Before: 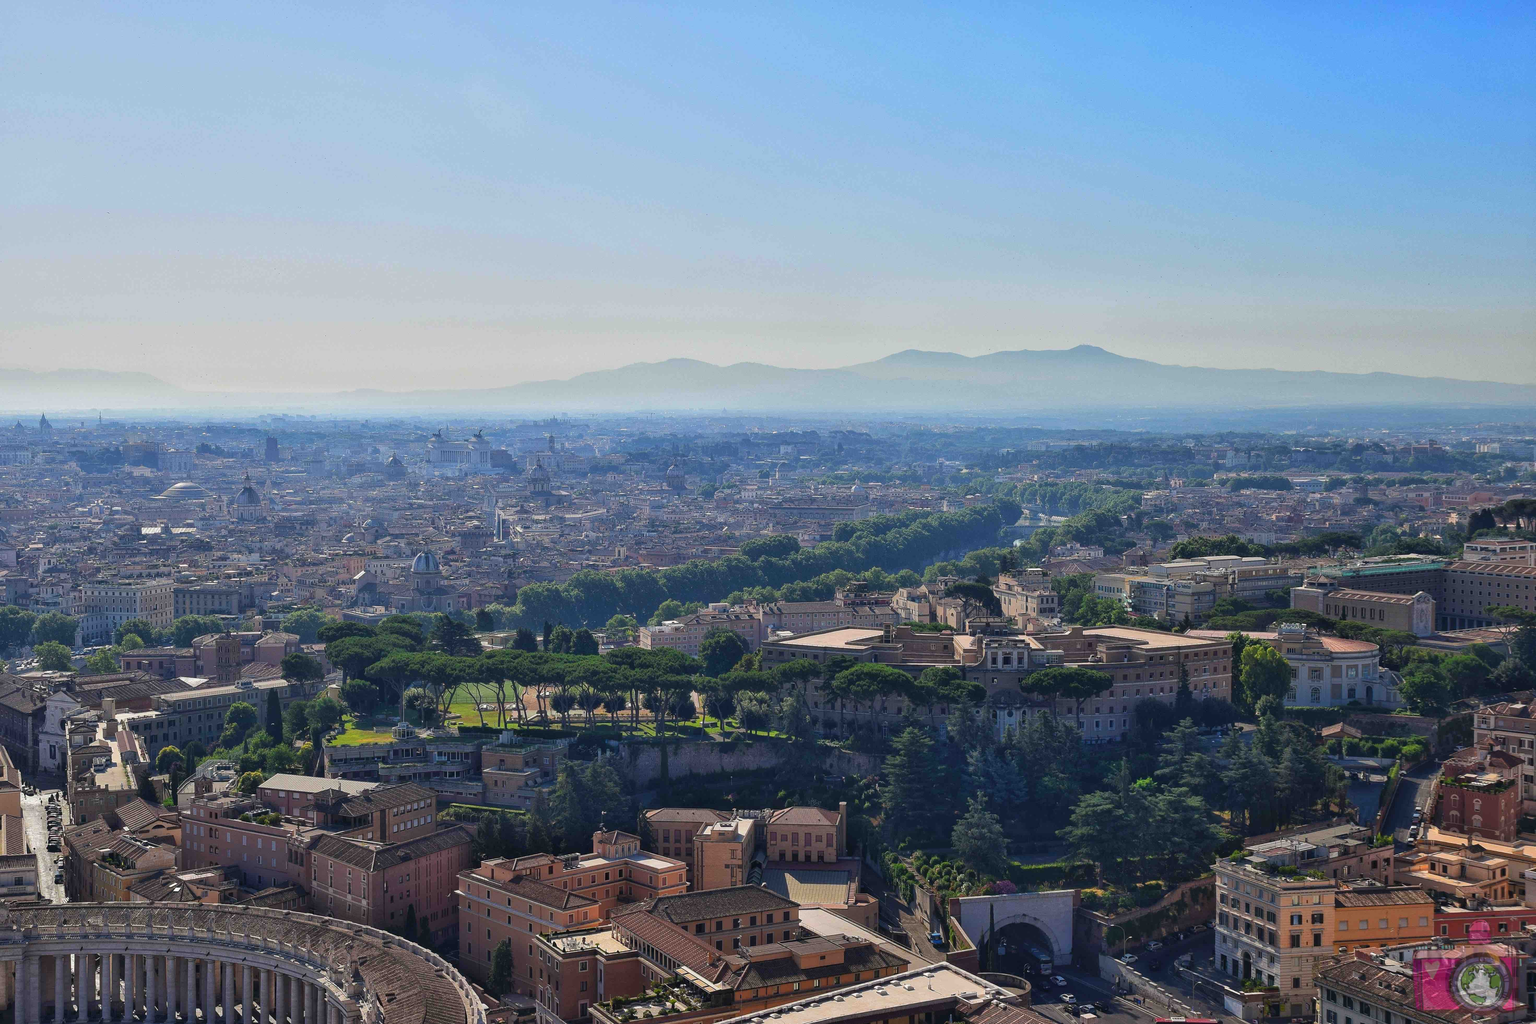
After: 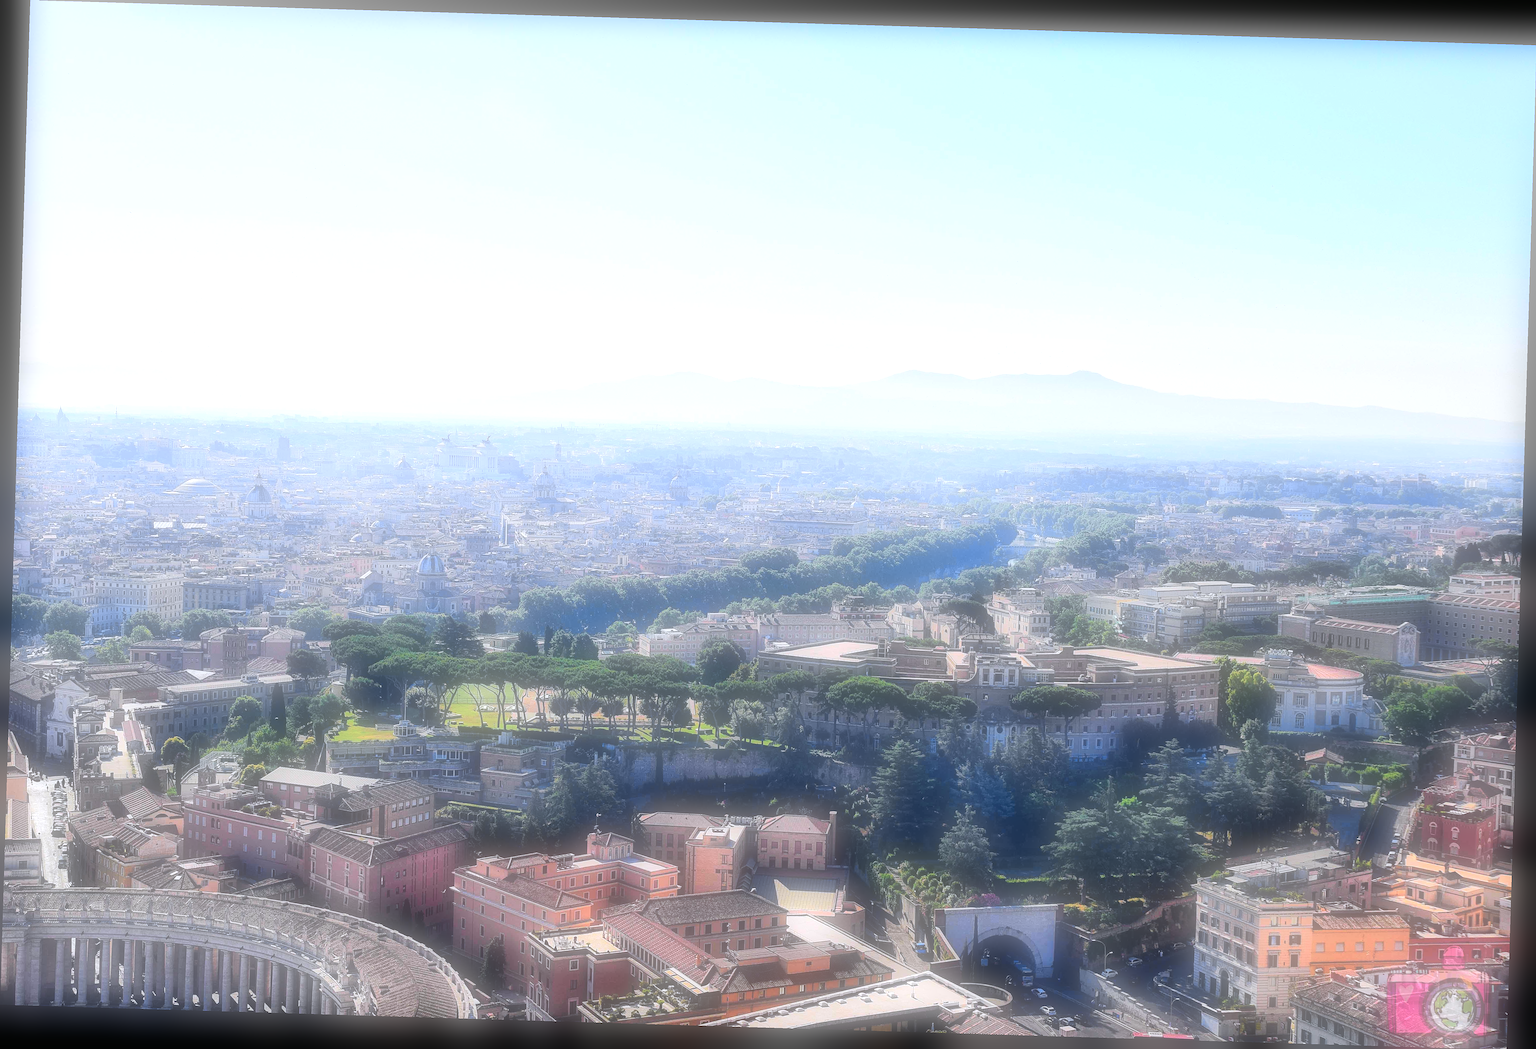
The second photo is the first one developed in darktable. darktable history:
tone equalizer: -8 EV -0.417 EV, -7 EV -0.389 EV, -6 EV -0.333 EV, -5 EV -0.222 EV, -3 EV 0.222 EV, -2 EV 0.333 EV, -1 EV 0.389 EV, +0 EV 0.417 EV, edges refinement/feathering 500, mask exposure compensation -1.57 EV, preserve details no
exposure: exposure 0.574 EV, compensate highlight preservation false
sharpen: on, module defaults
tone curve: curves: ch0 [(0, 0.006) (0.037, 0.022) (0.123, 0.105) (0.19, 0.173) (0.277, 0.279) (0.474, 0.517) (0.597, 0.662) (0.687, 0.774) (0.855, 0.891) (1, 0.982)]; ch1 [(0, 0) (0.243, 0.245) (0.422, 0.415) (0.493, 0.495) (0.508, 0.503) (0.544, 0.552) (0.557, 0.582) (0.626, 0.672) (0.694, 0.732) (1, 1)]; ch2 [(0, 0) (0.249, 0.216) (0.356, 0.329) (0.424, 0.442) (0.476, 0.483) (0.498, 0.5) (0.517, 0.519) (0.532, 0.539) (0.562, 0.596) (0.614, 0.662) (0.706, 0.757) (0.808, 0.809) (0.991, 0.968)], color space Lab, independent channels, preserve colors none
rotate and perspective: rotation 1.72°, automatic cropping off
soften: on, module defaults
color calibration: illuminant as shot in camera, x 0.358, y 0.373, temperature 4628.91 K
